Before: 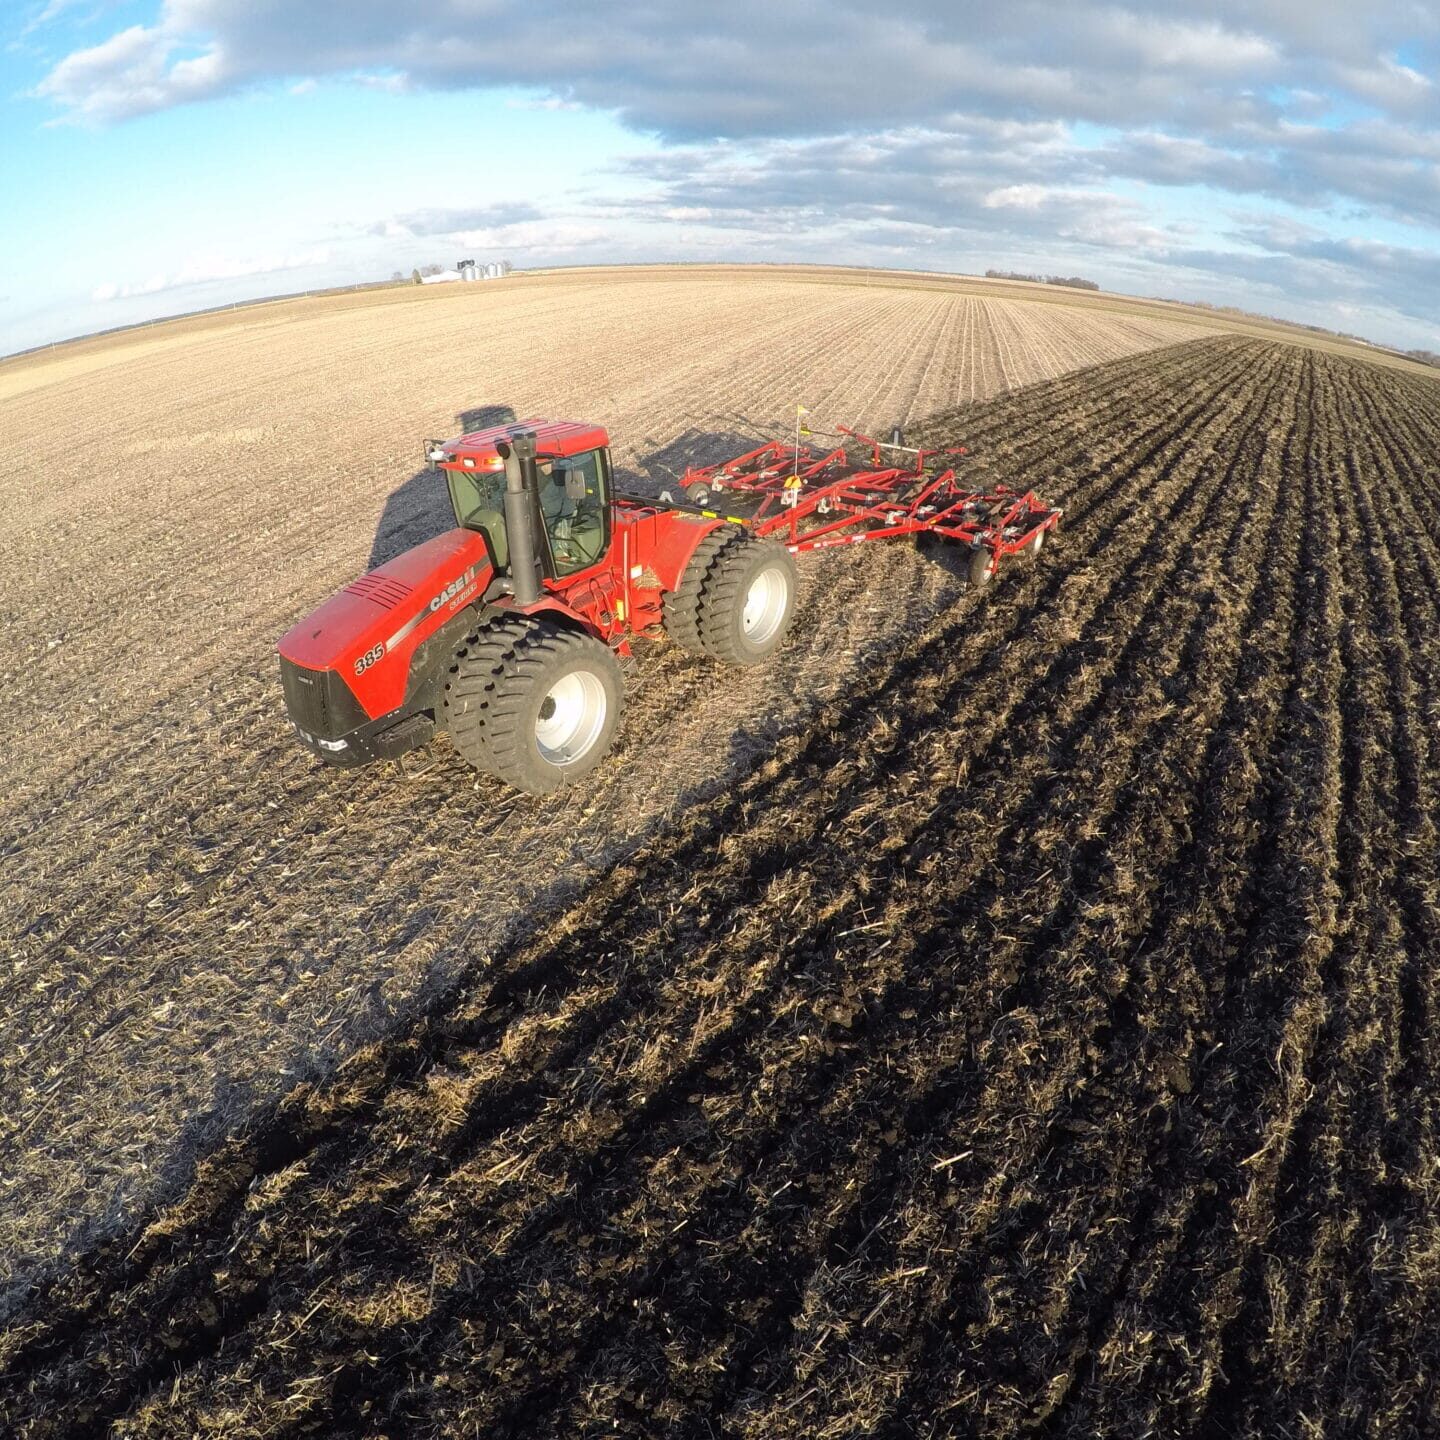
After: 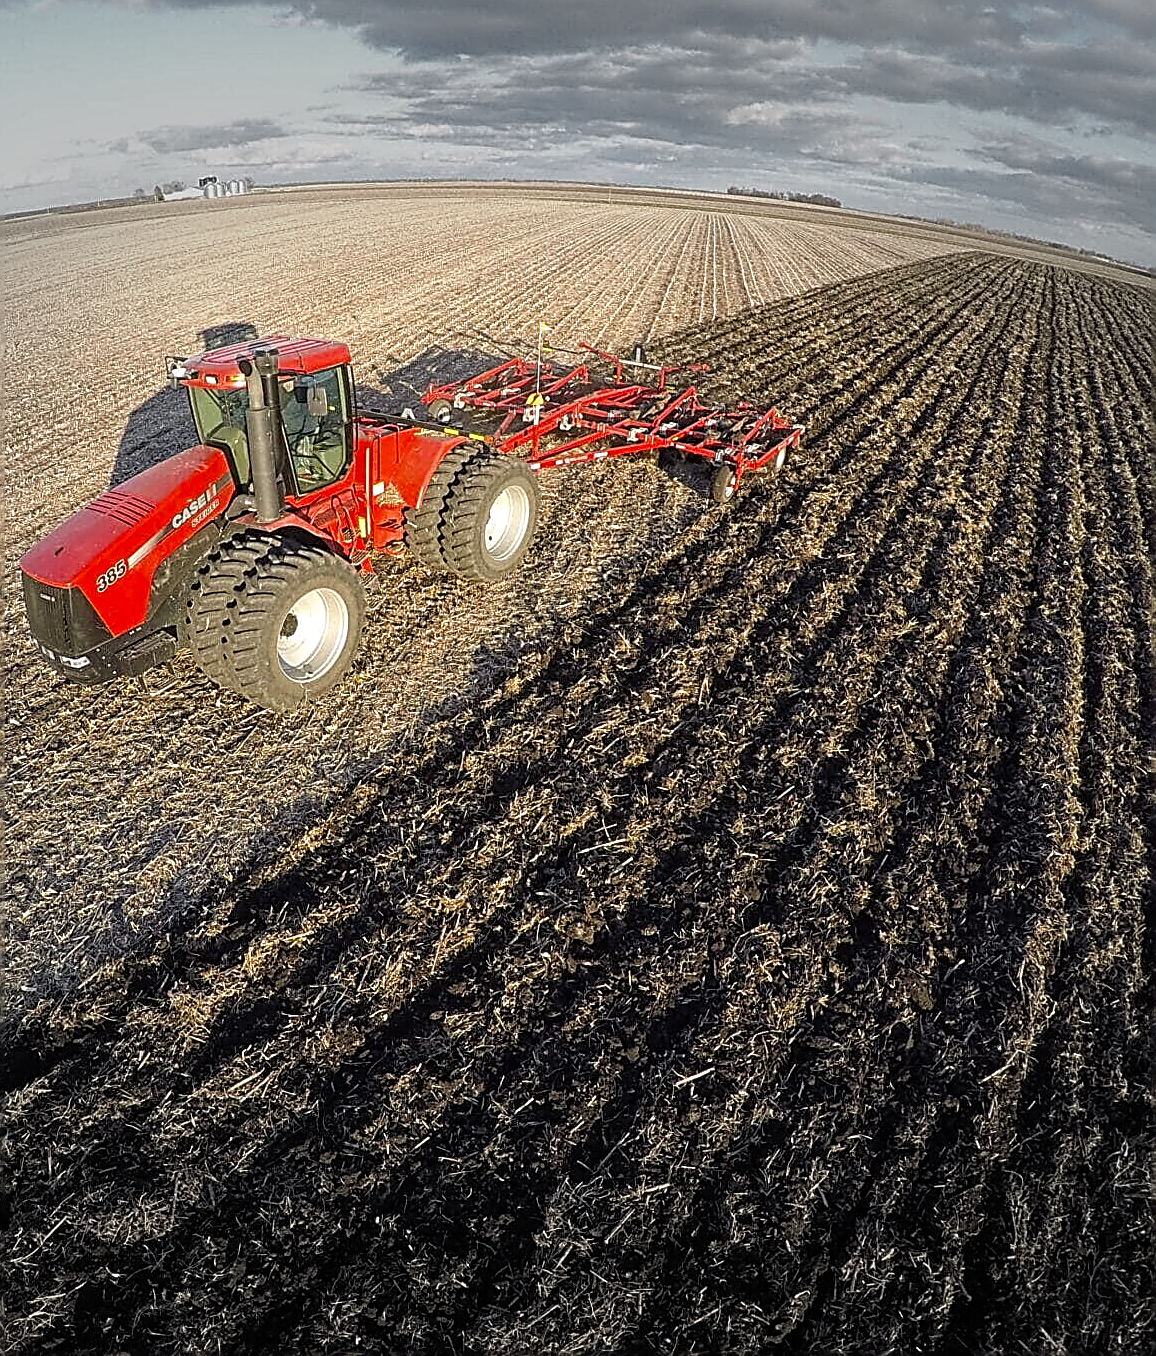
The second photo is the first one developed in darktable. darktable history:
local contrast: detail 130%
color balance rgb: shadows fall-off 101%, linear chroma grading › mid-tones 7.63%, perceptual saturation grading › mid-tones 11.68%, mask middle-gray fulcrum 22.45%, global vibrance 10.11%, saturation formula JzAzBz (2021)
color zones: curves: ch0 [(0, 0.5) (0.143, 0.5) (0.286, 0.5) (0.429, 0.5) (0.62, 0.489) (0.714, 0.445) (0.844, 0.496) (1, 0.5)]; ch1 [(0, 0.5) (0.143, 0.5) (0.286, 0.5) (0.429, 0.5) (0.571, 0.5) (0.714, 0.523) (0.857, 0.5) (1, 0.5)]
crop and rotate: left 17.959%, top 5.771%, right 1.742%
sharpen: amount 1.861
haze removal: strength 0.1, compatibility mode true, adaptive false
vignetting: fall-off start 79.43%, saturation -0.649, width/height ratio 1.327, unbound false
